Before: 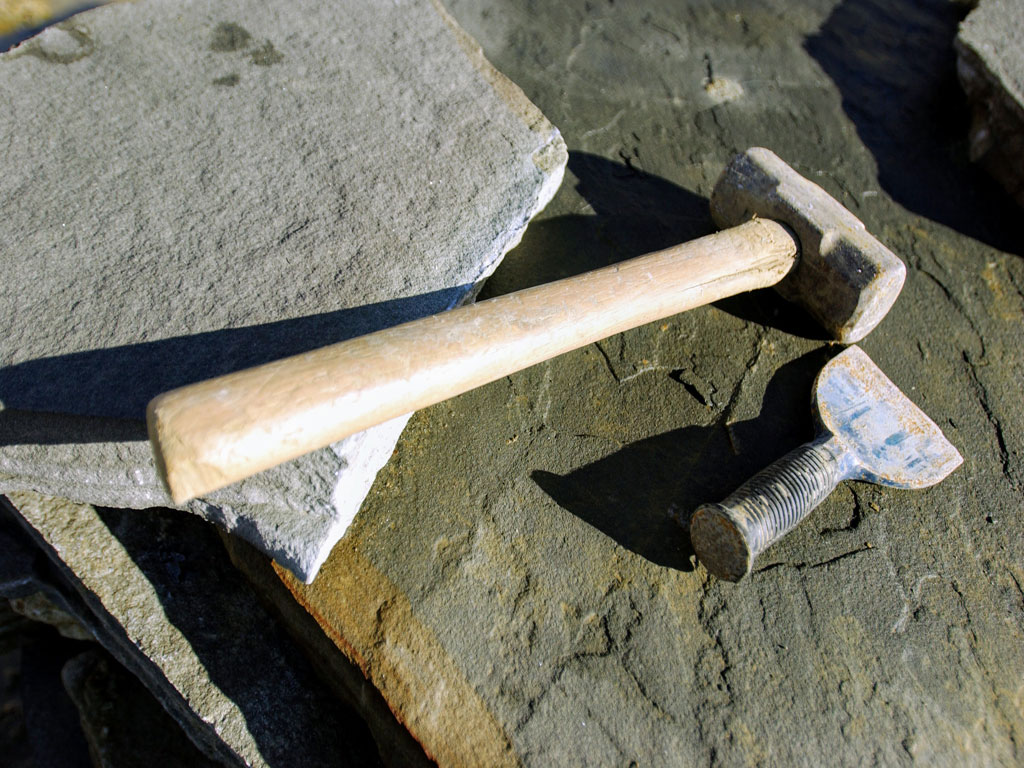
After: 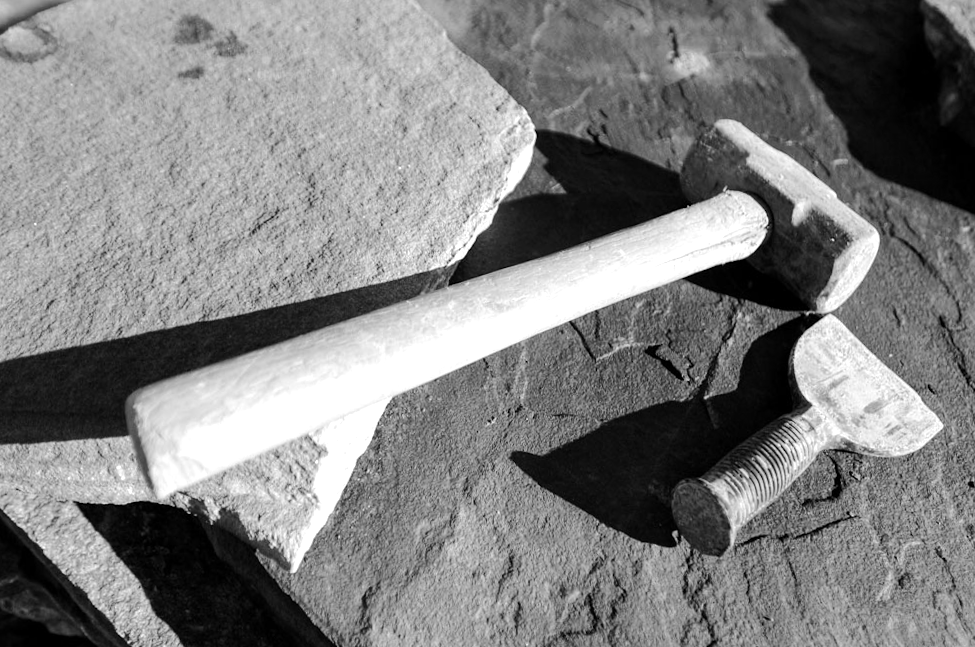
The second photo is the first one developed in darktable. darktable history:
crop and rotate: top 0%, bottom 11.49%
rotate and perspective: rotation -2.12°, lens shift (vertical) 0.009, lens shift (horizontal) -0.008, automatic cropping original format, crop left 0.036, crop right 0.964, crop top 0.05, crop bottom 0.959
tone equalizer: -8 EV -0.417 EV, -7 EV -0.389 EV, -6 EV -0.333 EV, -5 EV -0.222 EV, -3 EV 0.222 EV, -2 EV 0.333 EV, -1 EV 0.389 EV, +0 EV 0.417 EV, edges refinement/feathering 500, mask exposure compensation -1.57 EV, preserve details no
monochrome: on, module defaults
color balance rgb: perceptual saturation grading › global saturation 25%, perceptual brilliance grading › mid-tones 10%, perceptual brilliance grading › shadows 15%, global vibrance 20%
